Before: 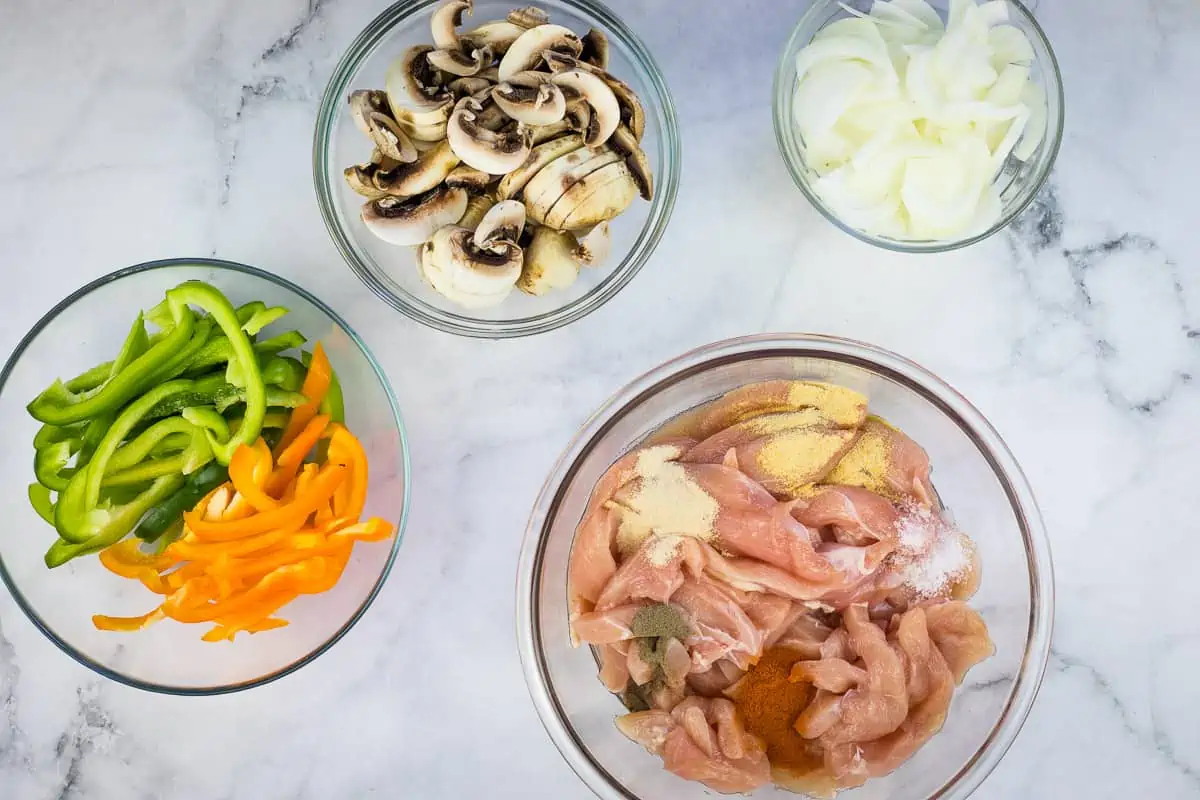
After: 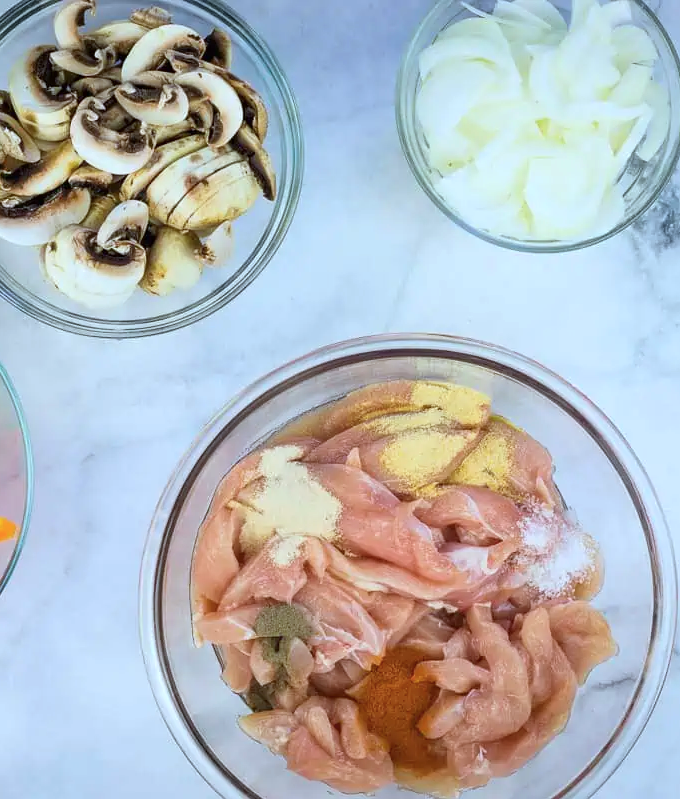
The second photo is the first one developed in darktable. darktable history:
crop: left 31.487%, top 0.01%, right 11.788%
color calibration: output R [1.003, 0.027, -0.041, 0], output G [-0.018, 1.043, -0.038, 0], output B [0.071, -0.086, 1.017, 0], illuminant F (fluorescent), F source F9 (Cool White Deluxe 4150 K) – high CRI, x 0.374, y 0.373, temperature 4156.91 K
